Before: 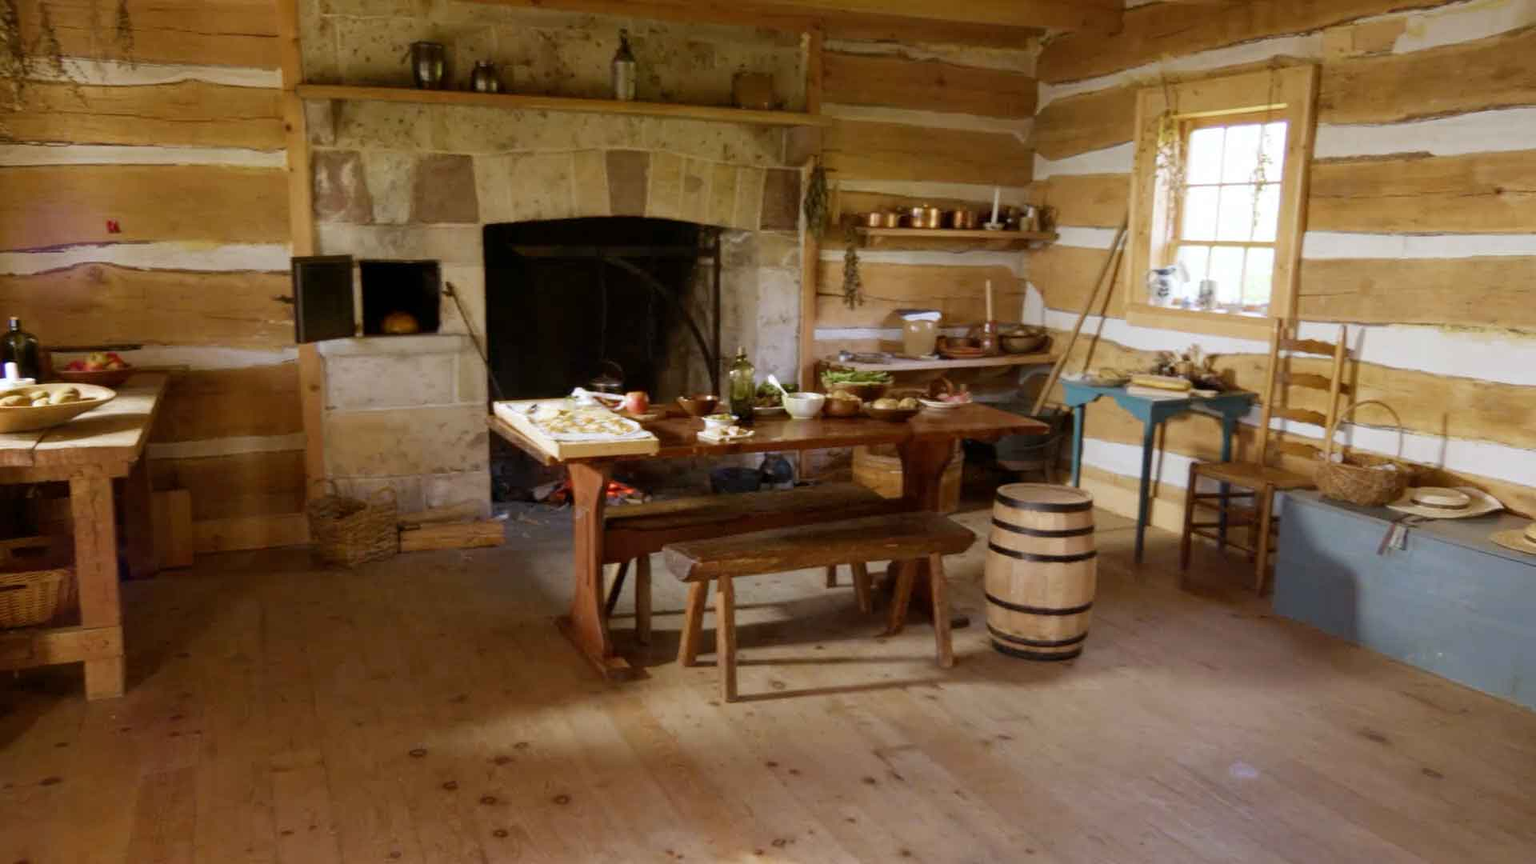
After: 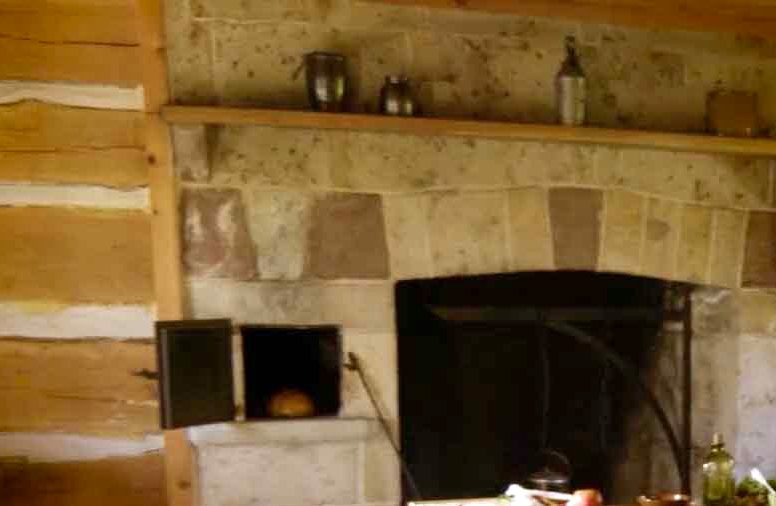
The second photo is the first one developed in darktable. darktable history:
crop and rotate: left 10.888%, top 0.076%, right 48.675%, bottom 52.983%
vignetting: fall-off radius 61.11%, saturation 0.381
exposure: exposure 0.52 EV, compensate highlight preservation false
